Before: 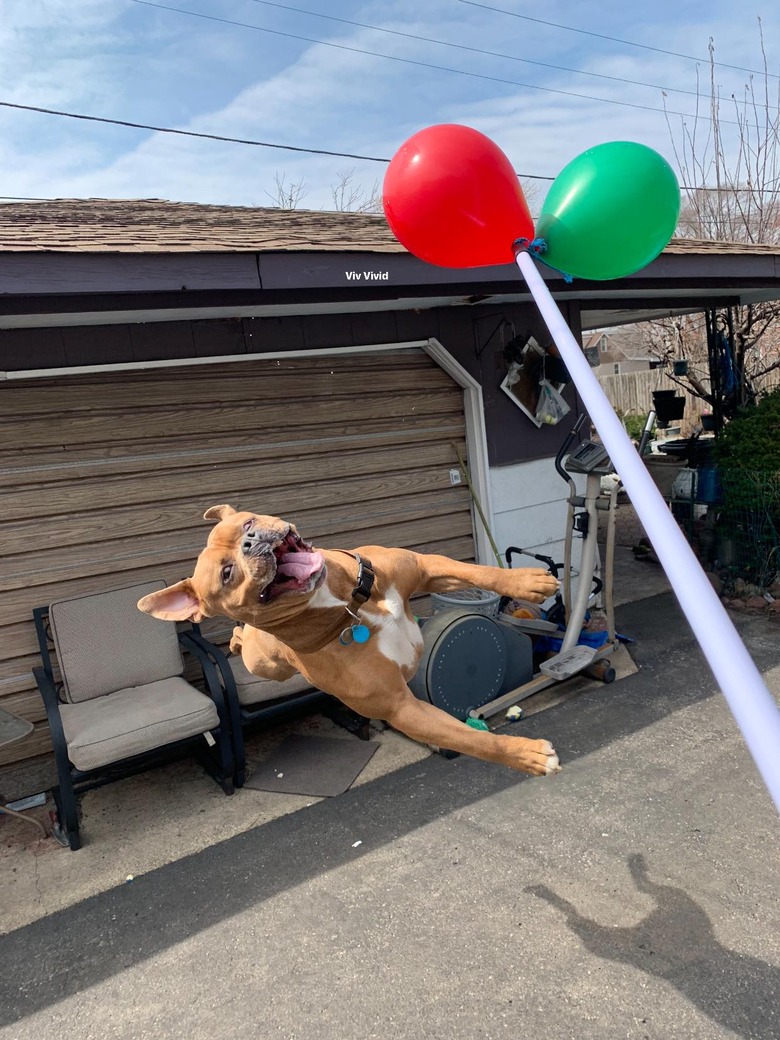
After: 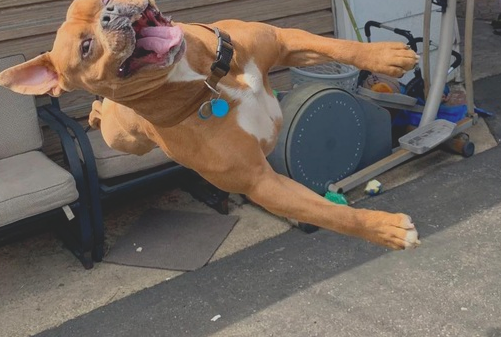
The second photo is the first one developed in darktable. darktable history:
contrast brightness saturation: contrast -0.291
crop: left 18.19%, top 50.639%, right 17.517%, bottom 16.918%
